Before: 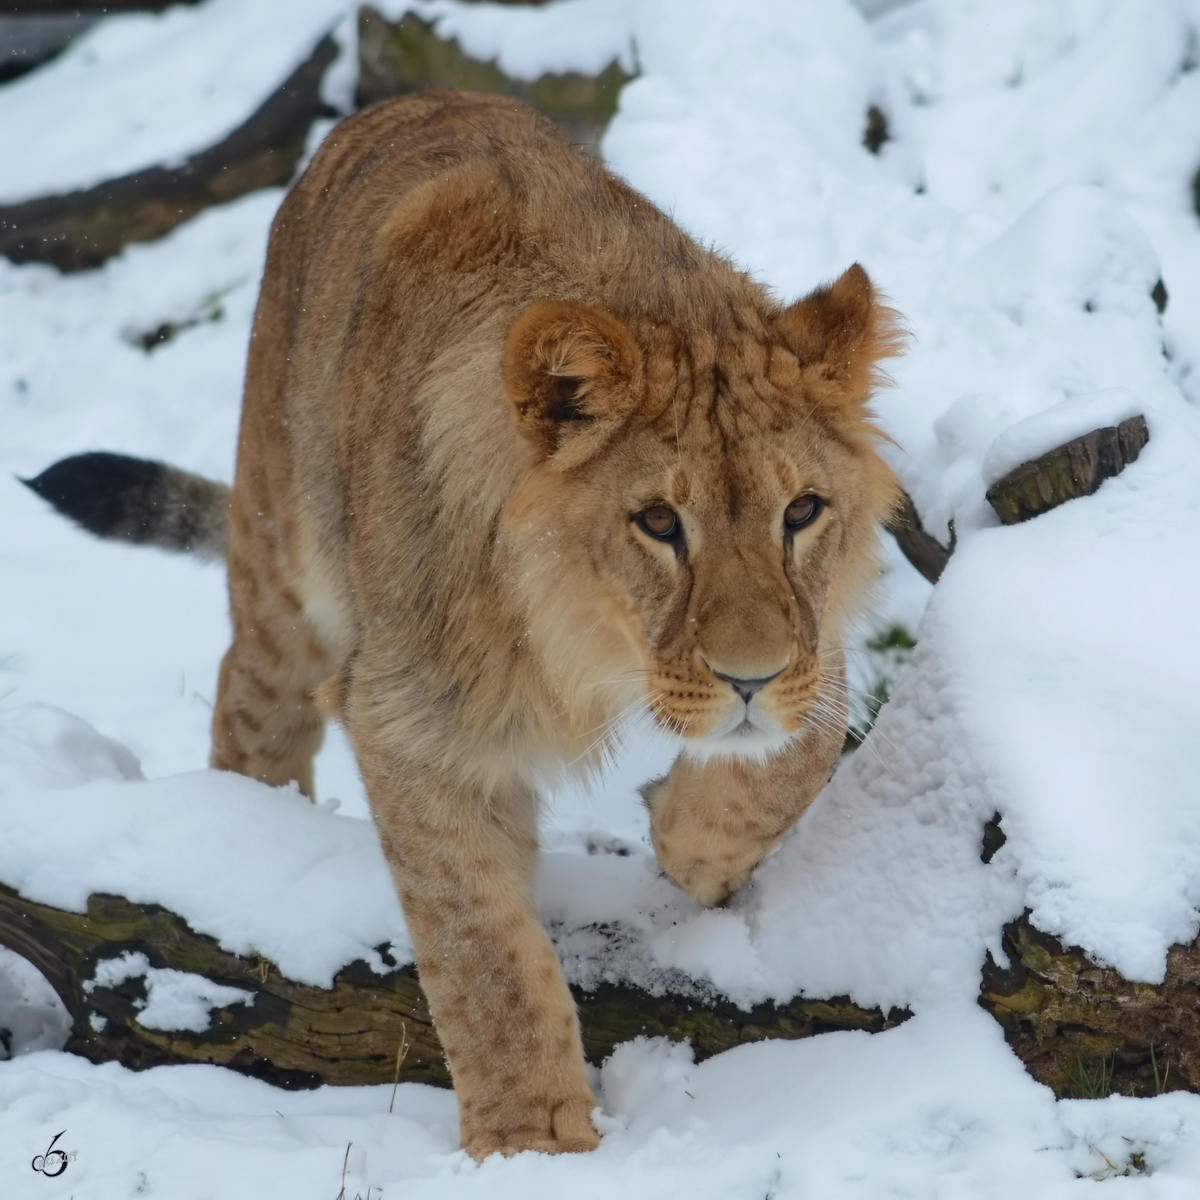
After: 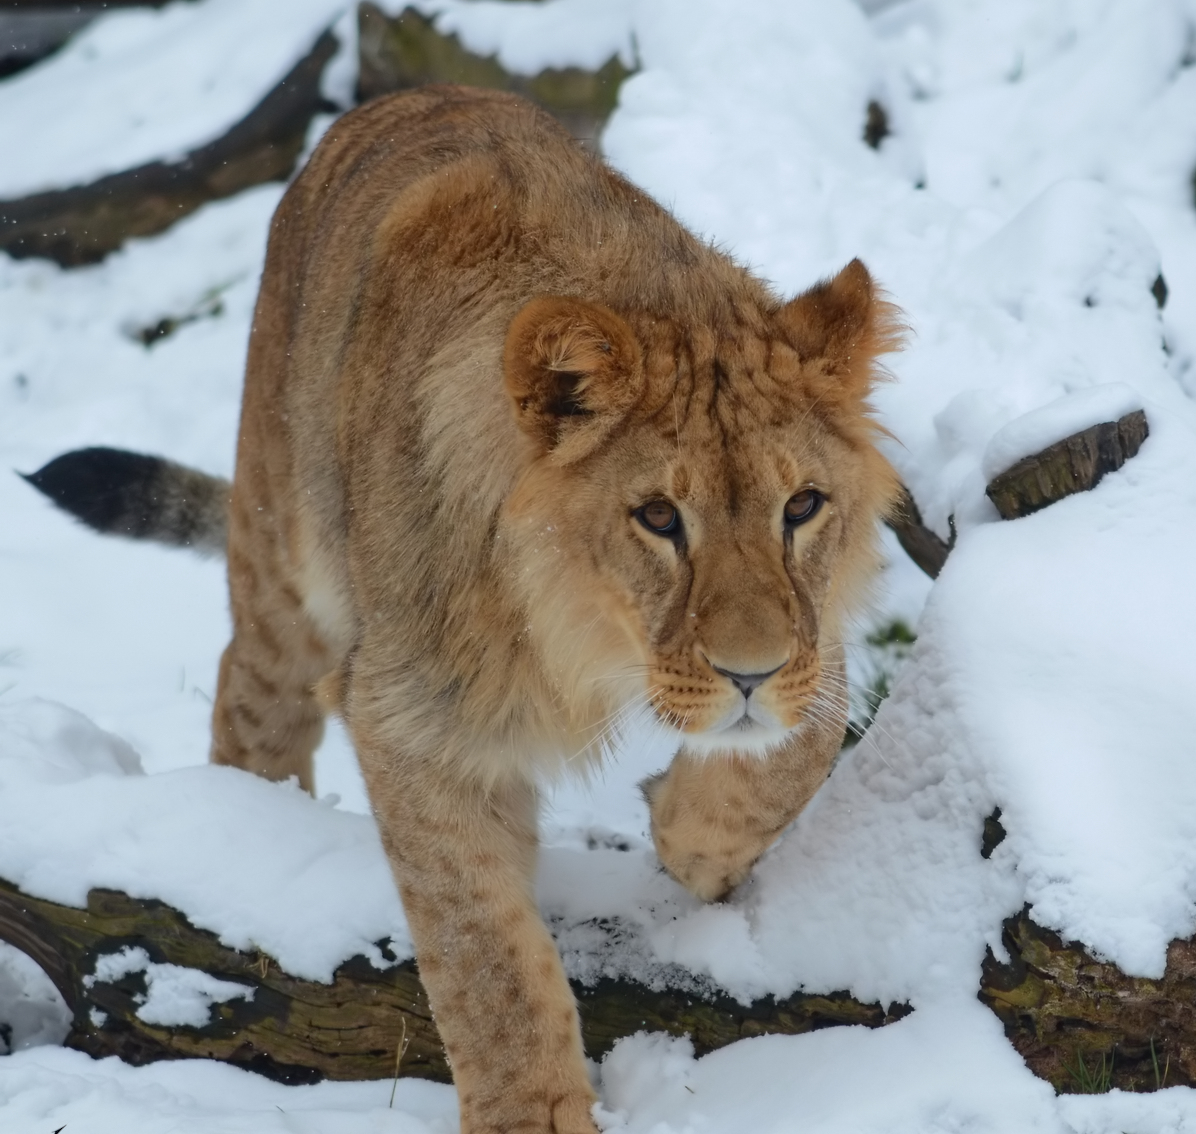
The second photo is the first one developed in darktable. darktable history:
crop: top 0.435%, right 0.256%, bottom 5.058%
